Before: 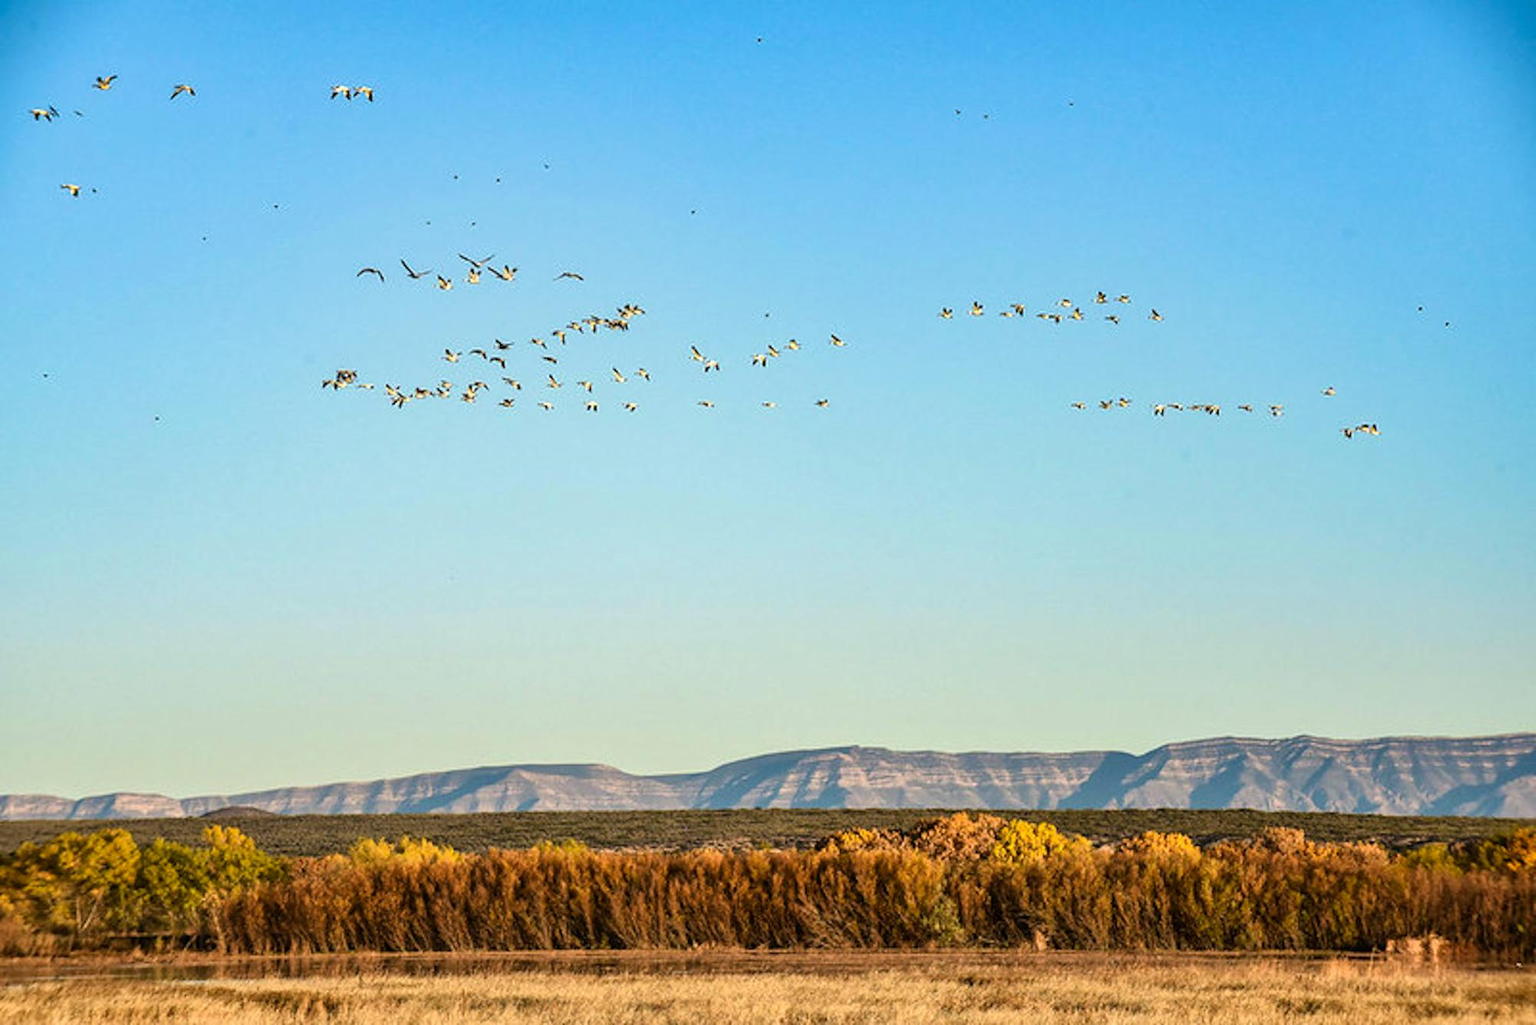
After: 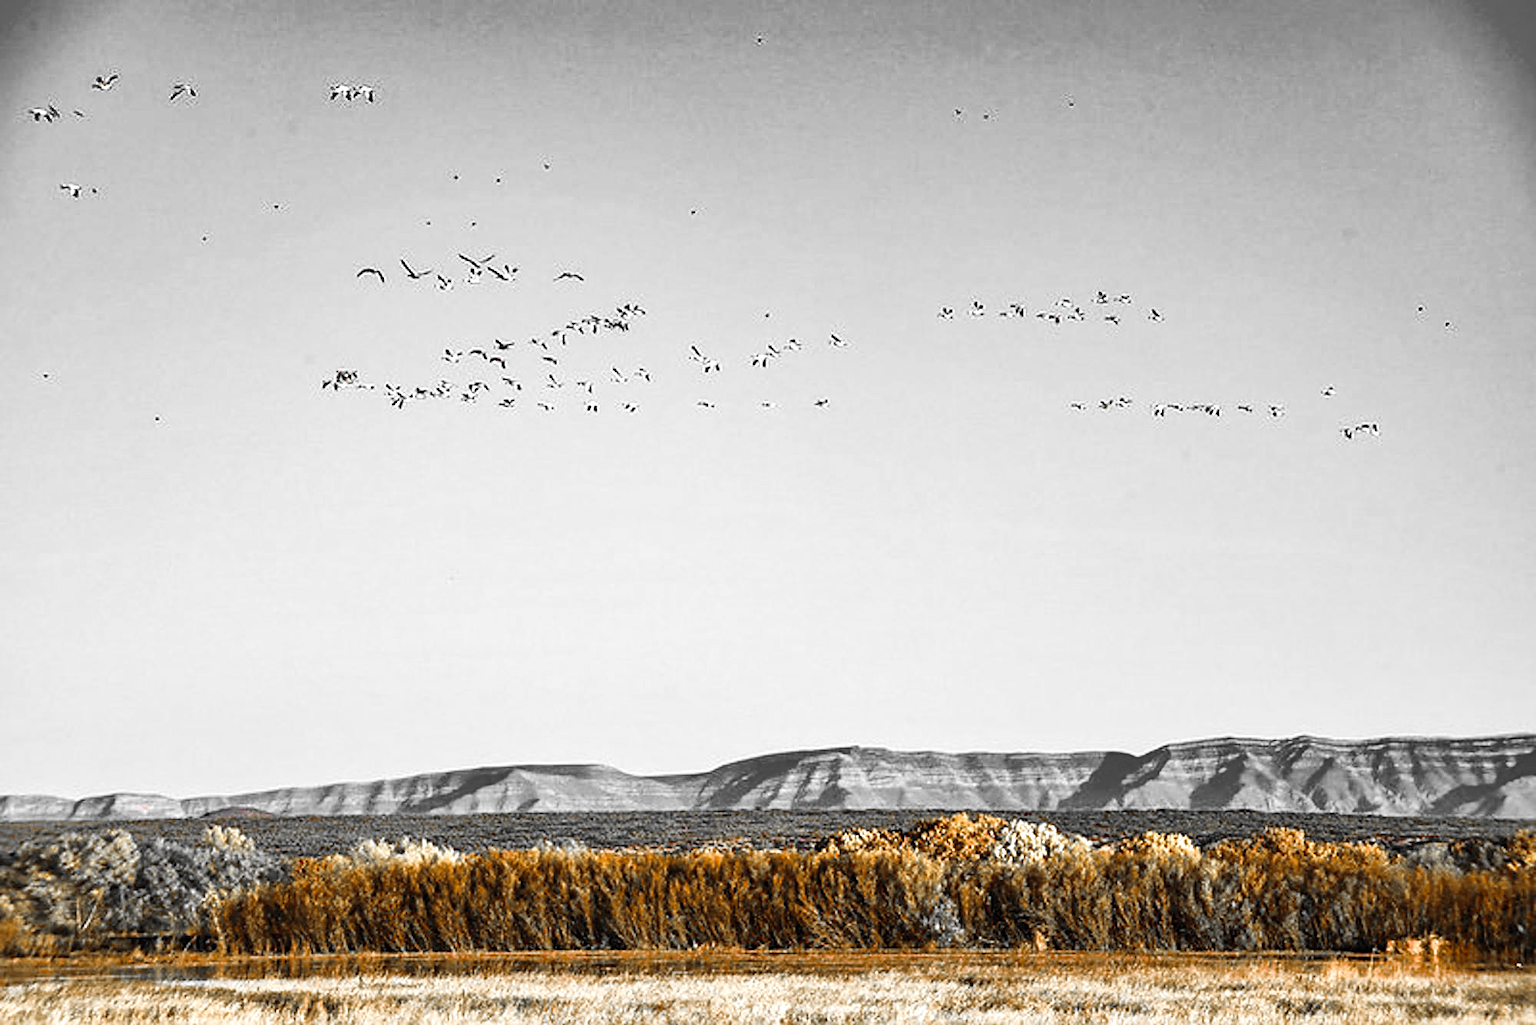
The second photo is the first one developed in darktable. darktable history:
sharpen: on, module defaults
color calibration: x 0.394, y 0.386, temperature 3711.16 K
color balance rgb: linear chroma grading › shadows 31.887%, linear chroma grading › global chroma -1.813%, linear chroma grading › mid-tones 3.709%, perceptual saturation grading › global saturation 24.442%, perceptual saturation grading › highlights -24.038%, perceptual saturation grading › mid-tones 24.443%, perceptual saturation grading › shadows 39.267%, global vibrance 9.533%, contrast 15.556%, saturation formula JzAzBz (2021)
color zones: curves: ch0 [(0, 0.497) (0.096, 0.361) (0.221, 0.538) (0.429, 0.5) (0.571, 0.5) (0.714, 0.5) (0.857, 0.5) (1, 0.497)]; ch1 [(0, 0.5) (0.143, 0.5) (0.257, -0.002) (0.429, 0.04) (0.571, -0.001) (0.714, -0.015) (0.857, 0.024) (1, 0.5)]
contrast brightness saturation: contrast 0.068, brightness 0.178, saturation 0.395
